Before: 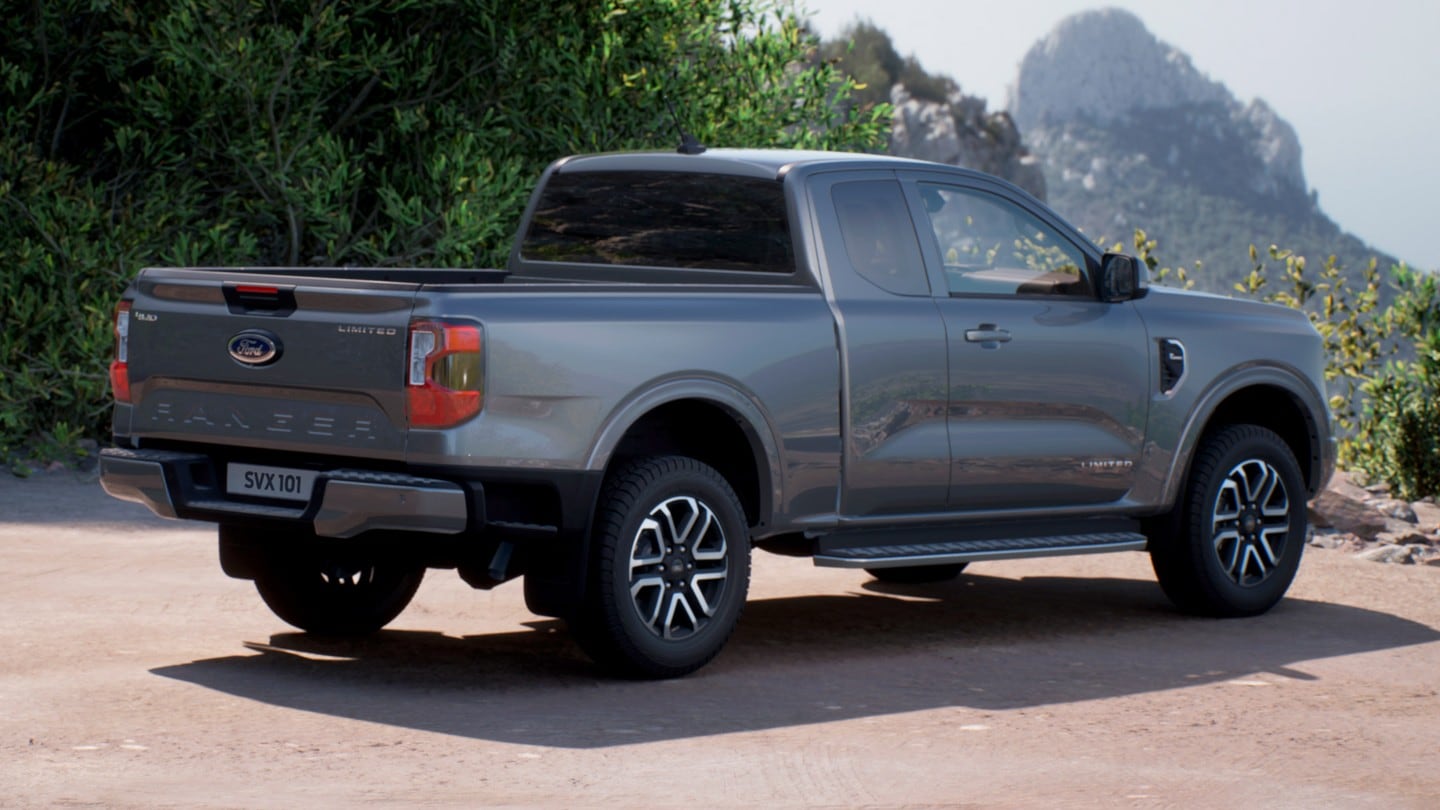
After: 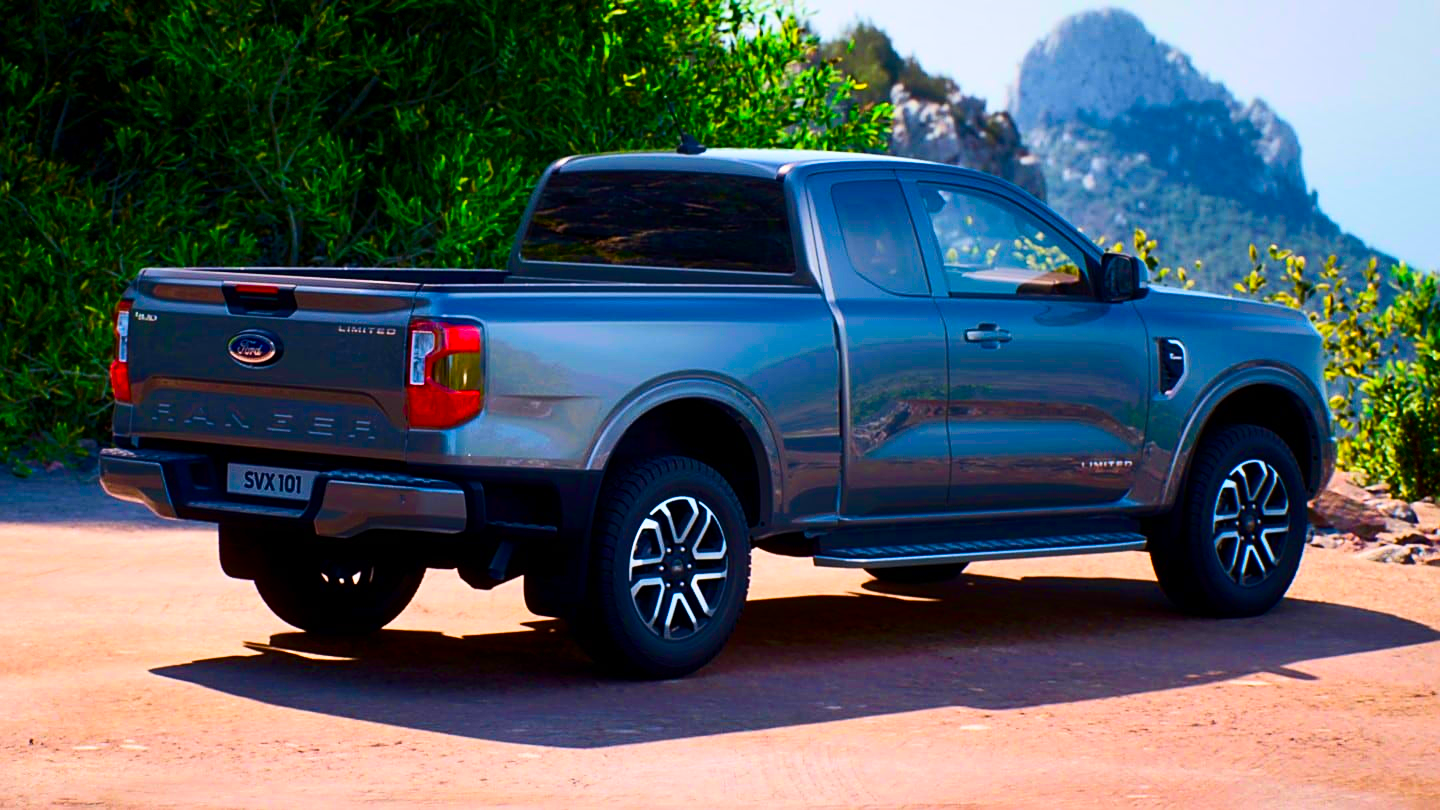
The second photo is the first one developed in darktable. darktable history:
contrast brightness saturation: contrast 0.269, brightness 0.022, saturation 0.856
sharpen: on, module defaults
shadows and highlights: shadows 24.8, highlights -47.92, soften with gaussian
velvia: strength 50.51%, mid-tones bias 0.506
